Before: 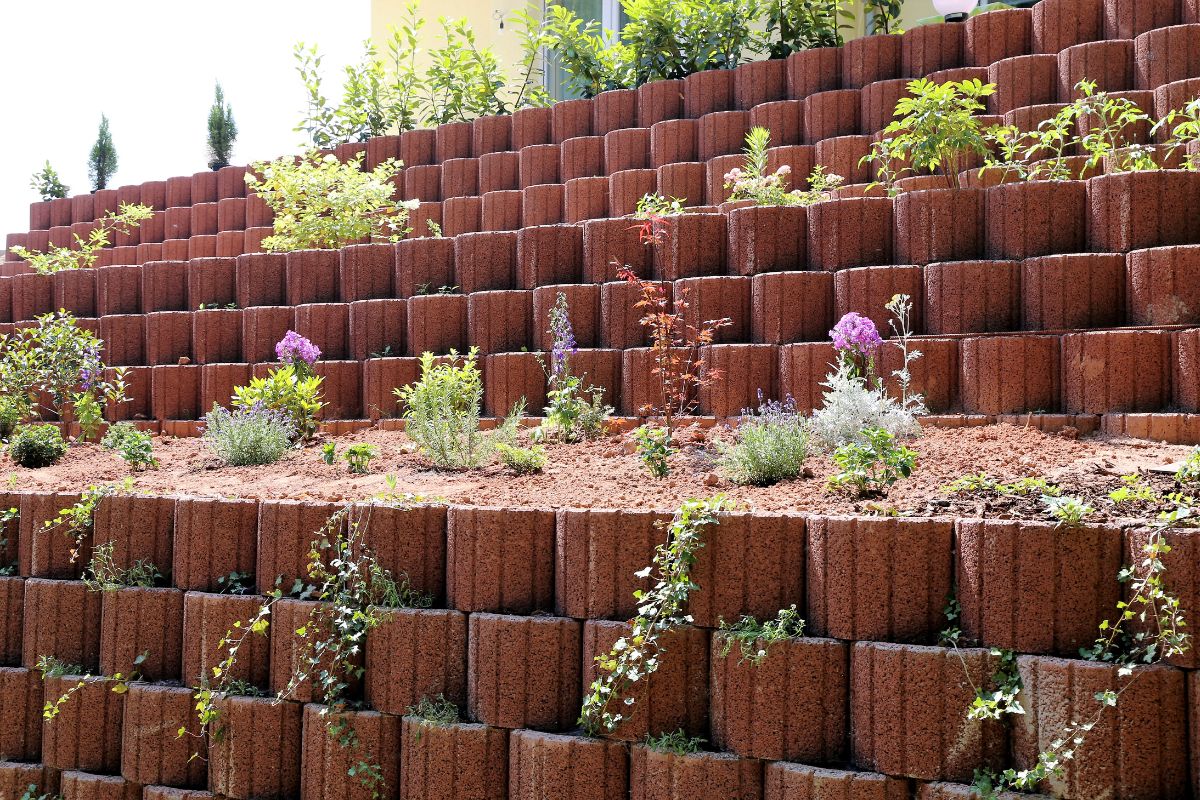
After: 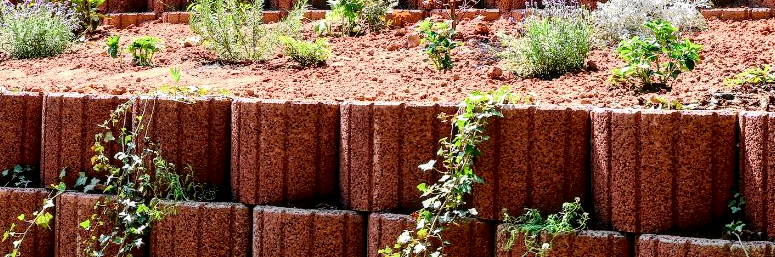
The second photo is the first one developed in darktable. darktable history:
local contrast: detail 138%
contrast brightness saturation: contrast 0.07, brightness -0.144, saturation 0.106
crop: left 18.059%, top 50.944%, right 17.301%, bottom 16.871%
exposure: exposure 0.203 EV, compensate highlight preservation false
tone curve: curves: ch0 [(0, 0.019) (0.066, 0.043) (0.189, 0.182) (0.368, 0.407) (0.501, 0.564) (0.677, 0.729) (0.851, 0.861) (0.997, 0.959)]; ch1 [(0, 0) (0.187, 0.121) (0.388, 0.346) (0.437, 0.409) (0.474, 0.472) (0.499, 0.501) (0.514, 0.507) (0.548, 0.557) (0.653, 0.663) (0.812, 0.856) (1, 1)]; ch2 [(0, 0) (0.246, 0.214) (0.421, 0.427) (0.459, 0.484) (0.5, 0.504) (0.518, 0.516) (0.529, 0.548) (0.56, 0.576) (0.607, 0.63) (0.744, 0.734) (0.867, 0.821) (0.993, 0.889)], color space Lab, independent channels, preserve colors none
